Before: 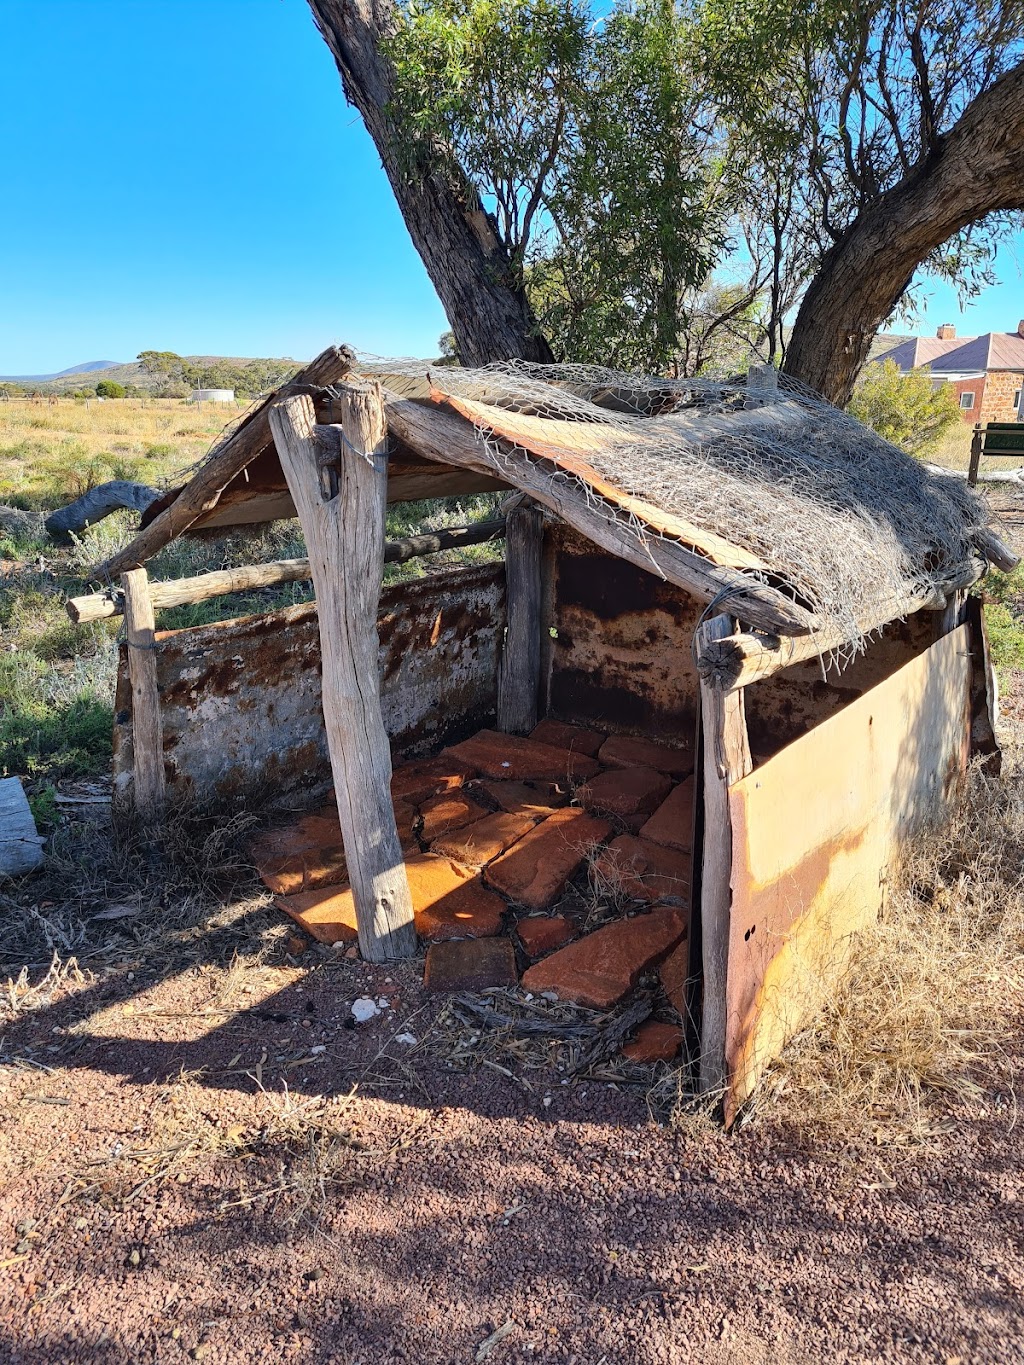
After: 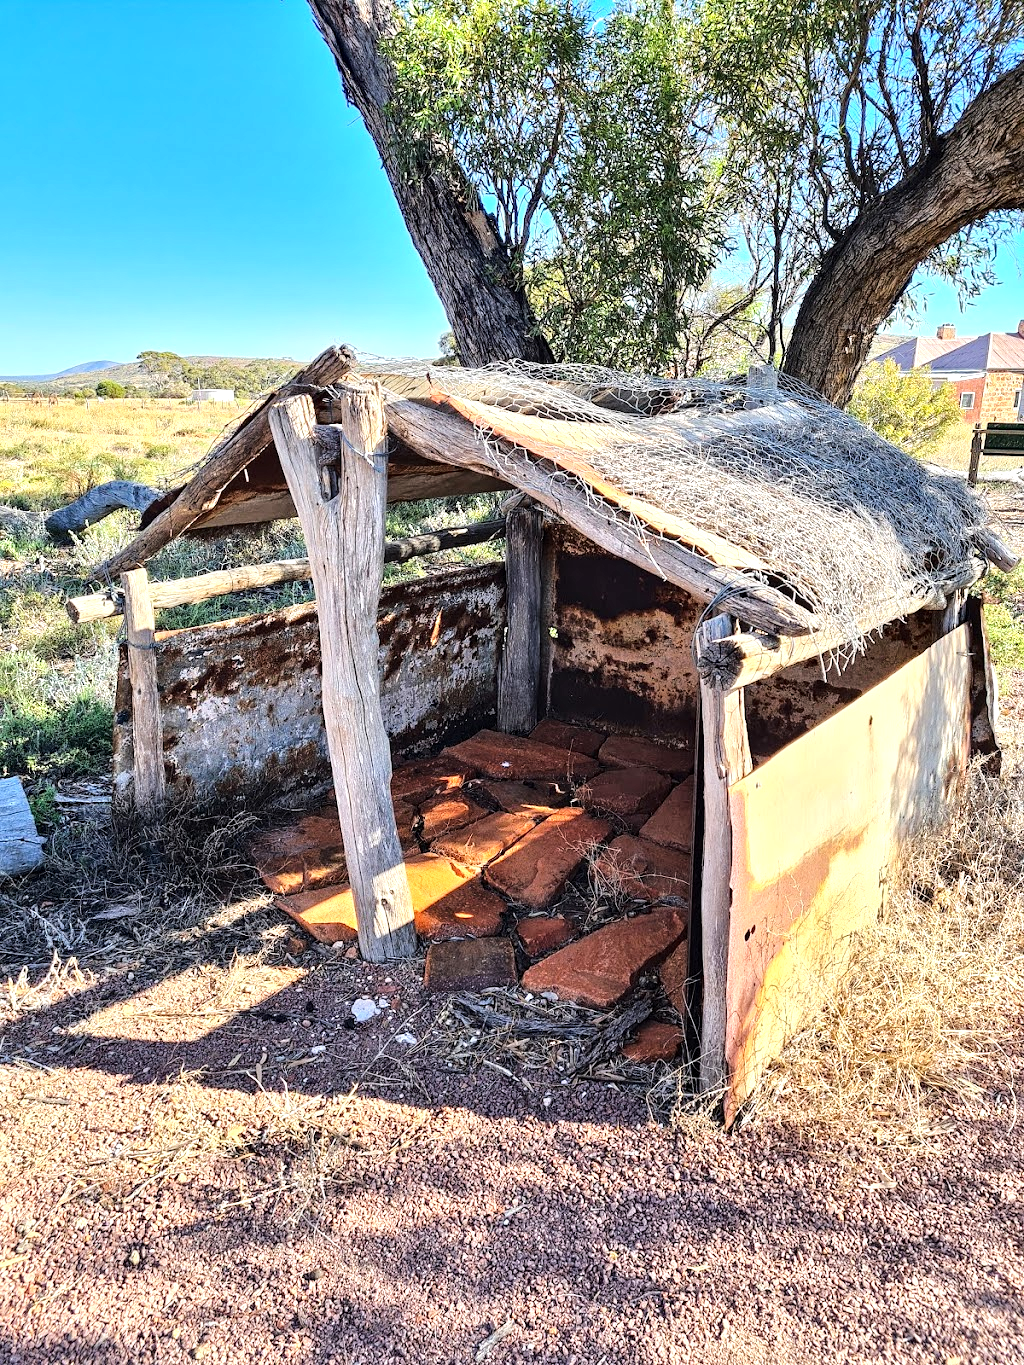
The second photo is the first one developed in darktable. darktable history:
tone equalizer: -7 EV 0.145 EV, -6 EV 0.575 EV, -5 EV 1.16 EV, -4 EV 1.31 EV, -3 EV 1.13 EV, -2 EV 0.6 EV, -1 EV 0.151 EV, smoothing diameter 2.19%, edges refinement/feathering 22.48, mask exposure compensation -1.57 EV, filter diffusion 5
contrast equalizer: y [[0.5, 0.5, 0.5, 0.512, 0.552, 0.62], [0.5 ×6], [0.5 ×4, 0.504, 0.553], [0 ×6], [0 ×6]]
